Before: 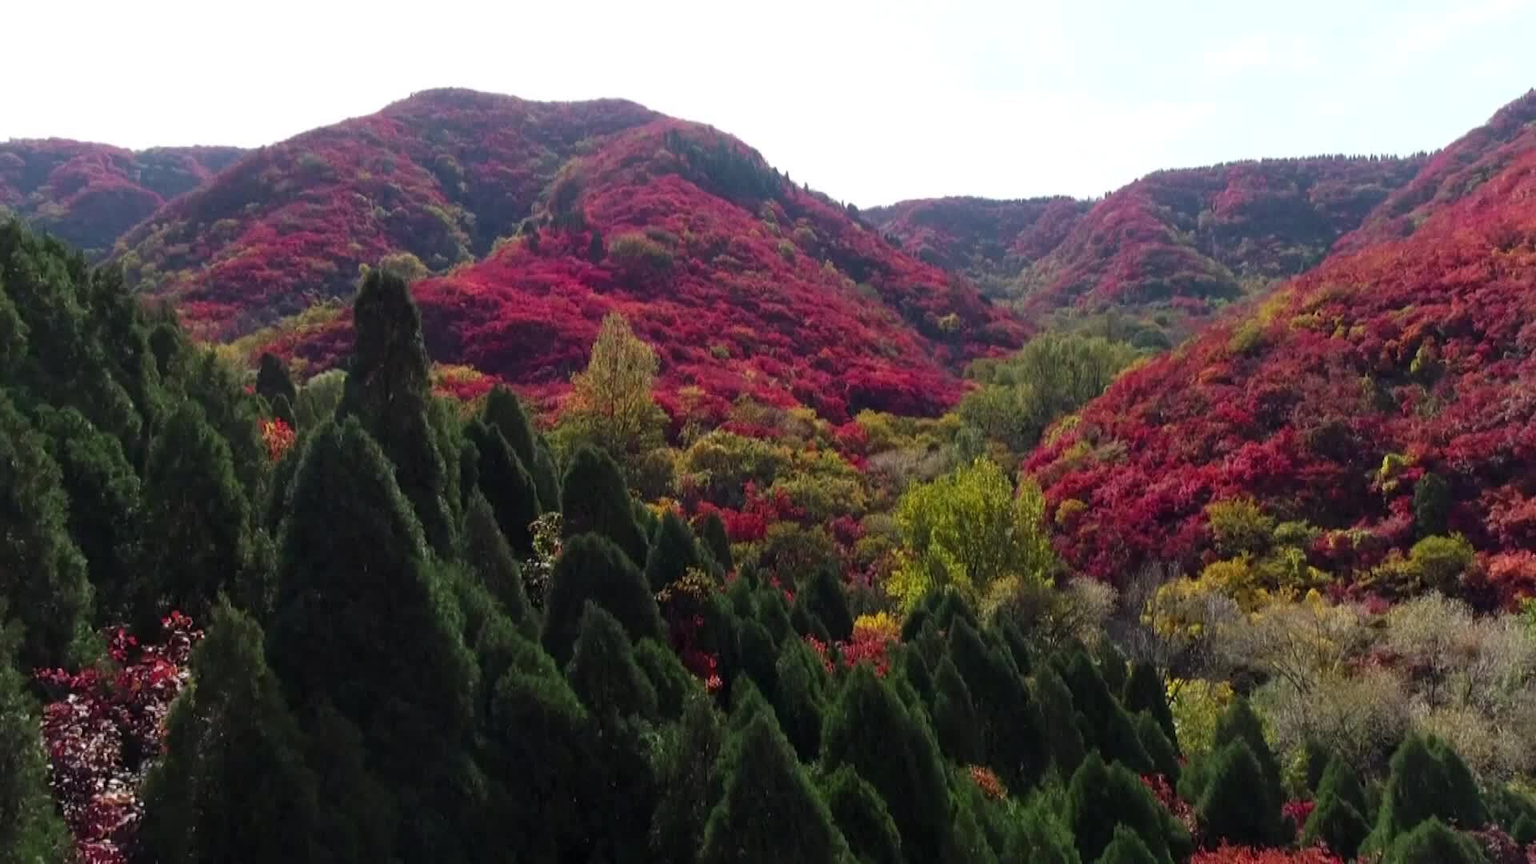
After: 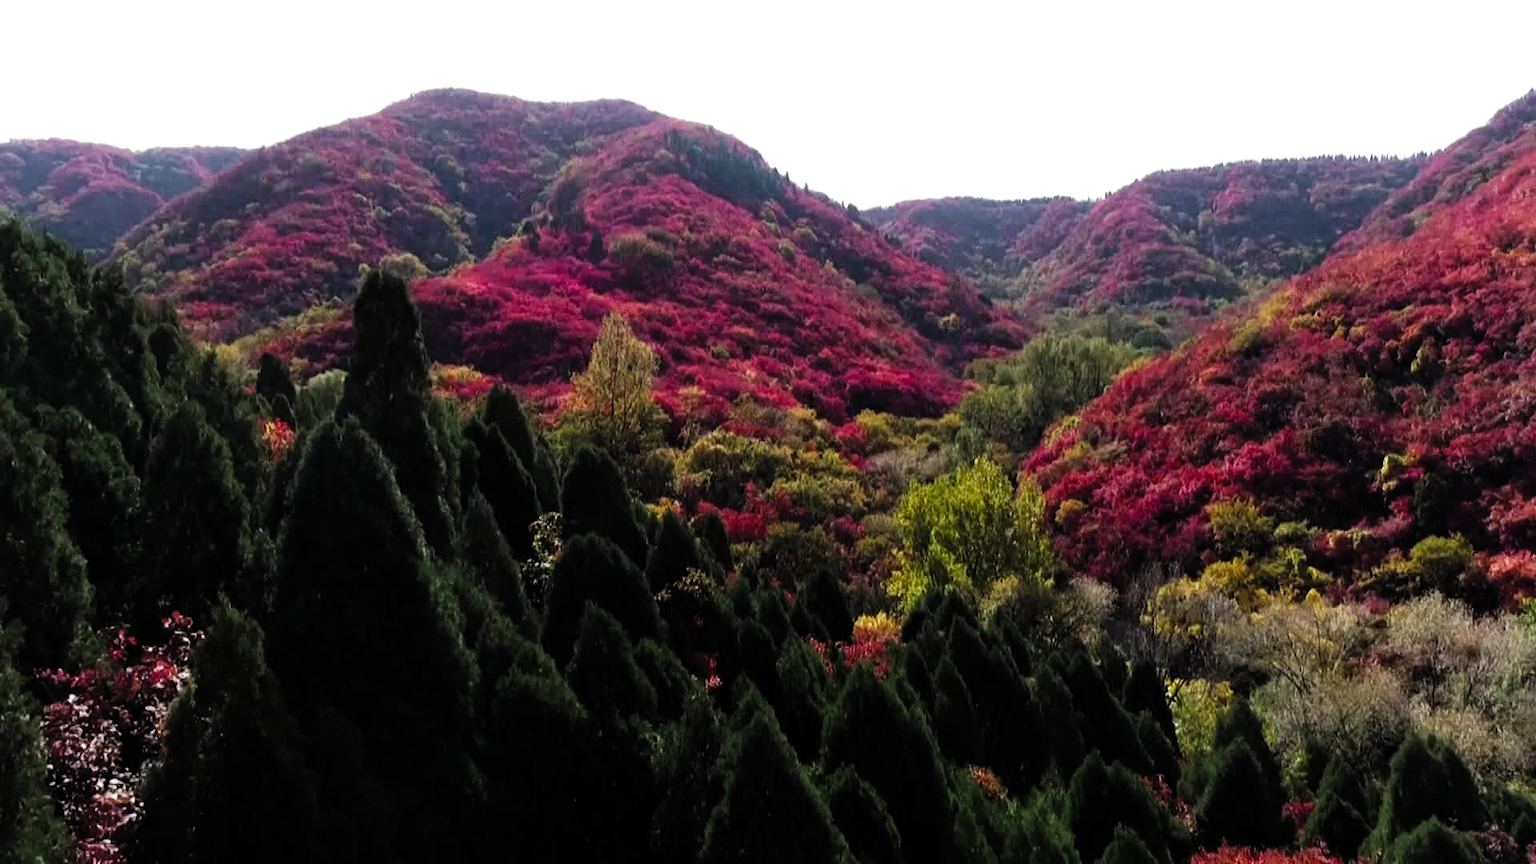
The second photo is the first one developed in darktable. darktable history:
filmic rgb: black relative exposure -6.37 EV, white relative exposure 2.42 EV, target white luminance 99.922%, hardness 5.28, latitude 0.127%, contrast 1.42, highlights saturation mix 3.36%, color science v5 (2021), contrast in shadows safe, contrast in highlights safe
levels: levels [0, 0.476, 0.951]
